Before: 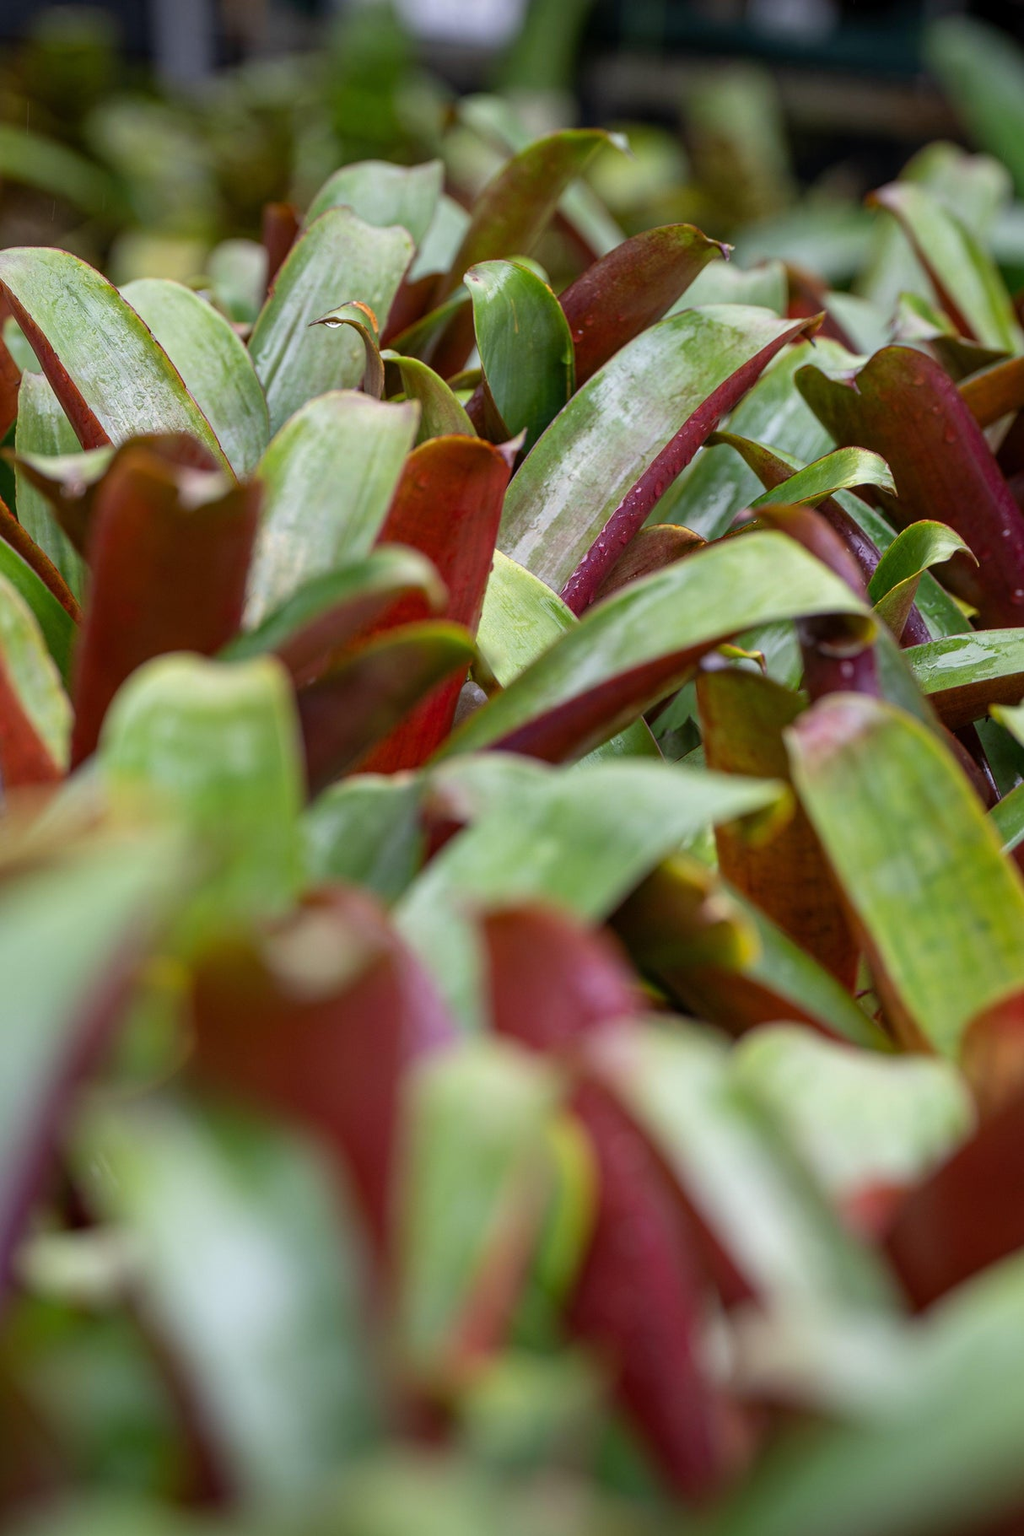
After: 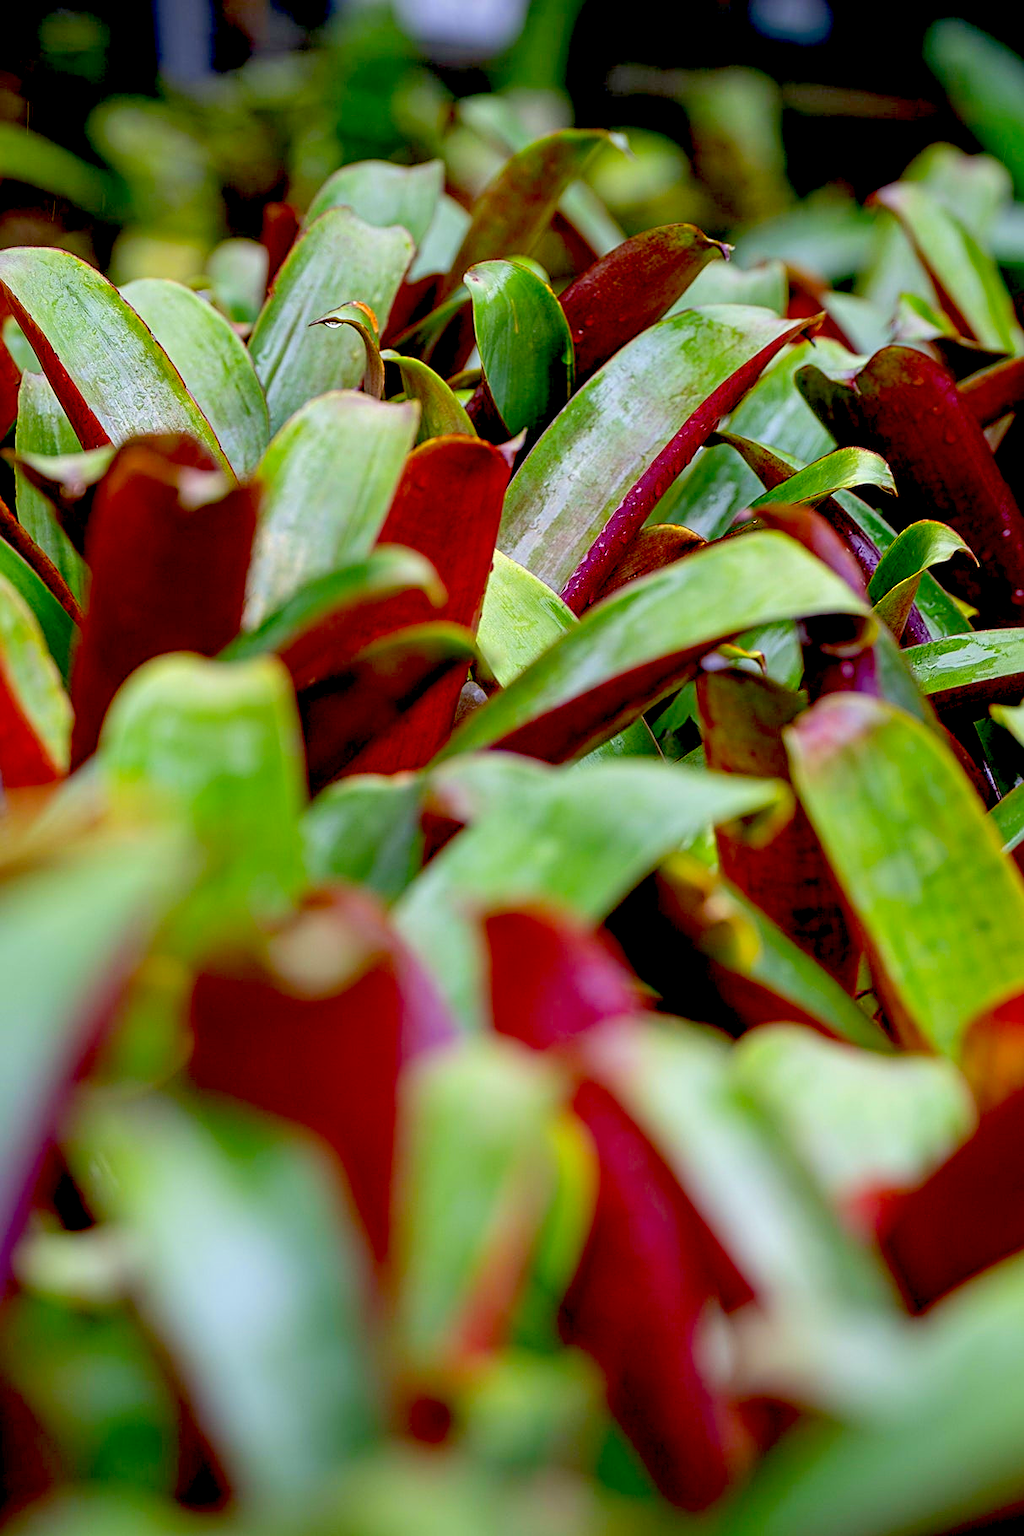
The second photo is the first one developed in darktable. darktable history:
white balance: red 0.983, blue 1.036
color balance rgb: contrast -10%
exposure: black level correction 0.031, exposure 0.304 EV, compensate highlight preservation false
sharpen: on, module defaults
color zones: curves: ch0 [(0, 0.613) (0.01, 0.613) (0.245, 0.448) (0.498, 0.529) (0.642, 0.665) (0.879, 0.777) (0.99, 0.613)]; ch1 [(0, 0) (0.143, 0) (0.286, 0) (0.429, 0) (0.571, 0) (0.714, 0) (0.857, 0)], mix -138.01%
